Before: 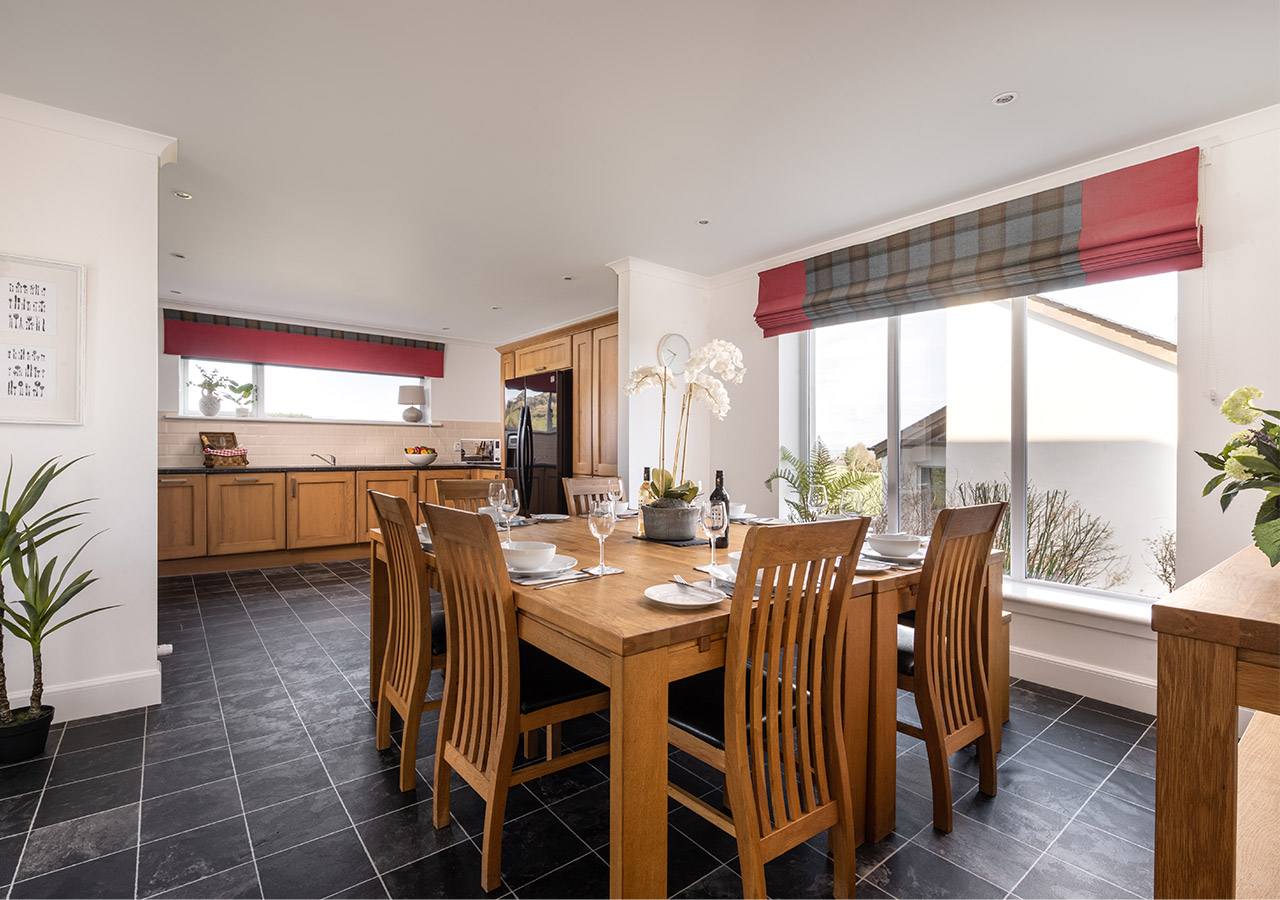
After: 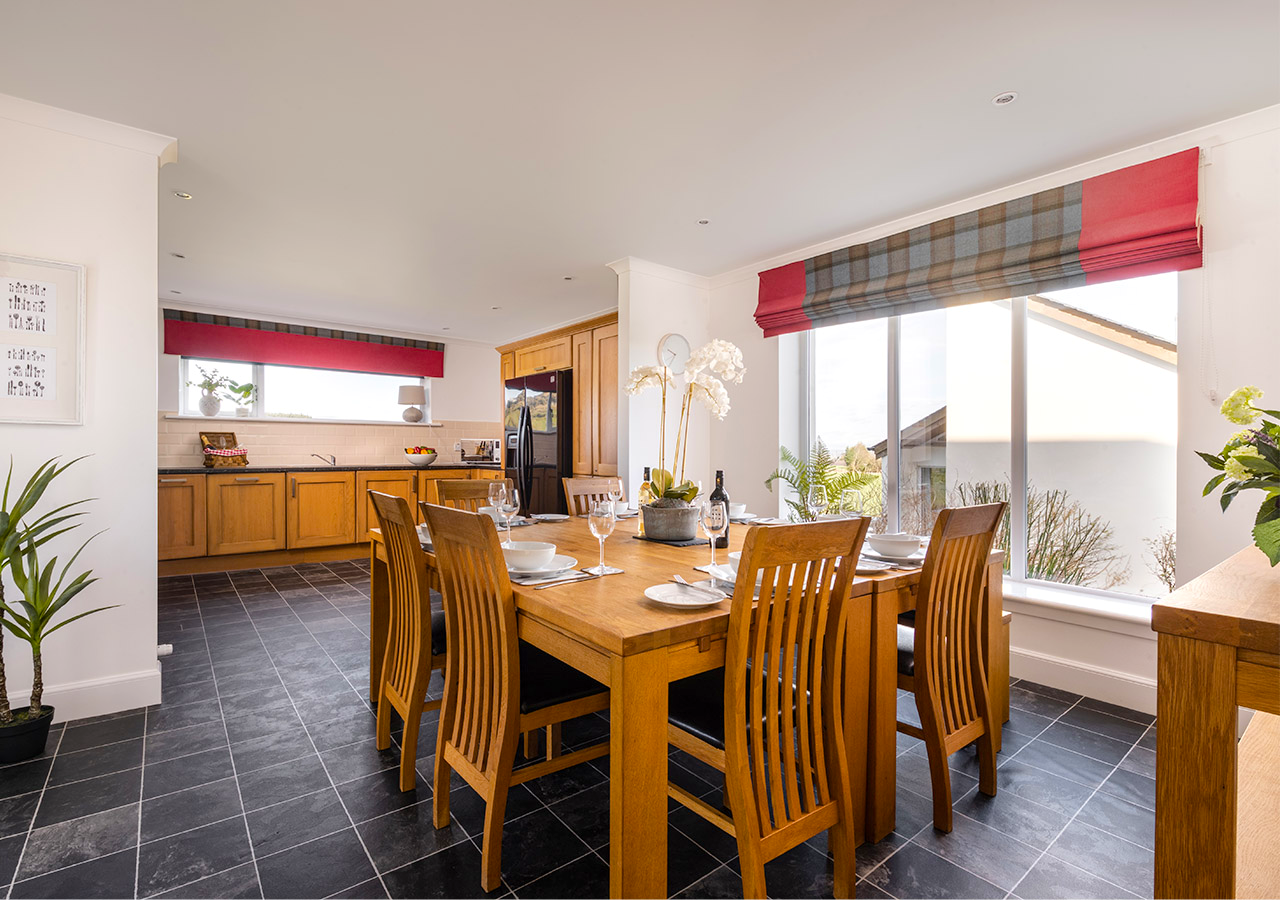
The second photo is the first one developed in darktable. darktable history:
color balance rgb: perceptual saturation grading › global saturation 29.745%, perceptual brilliance grading › mid-tones 10.036%, perceptual brilliance grading › shadows 15.032%
